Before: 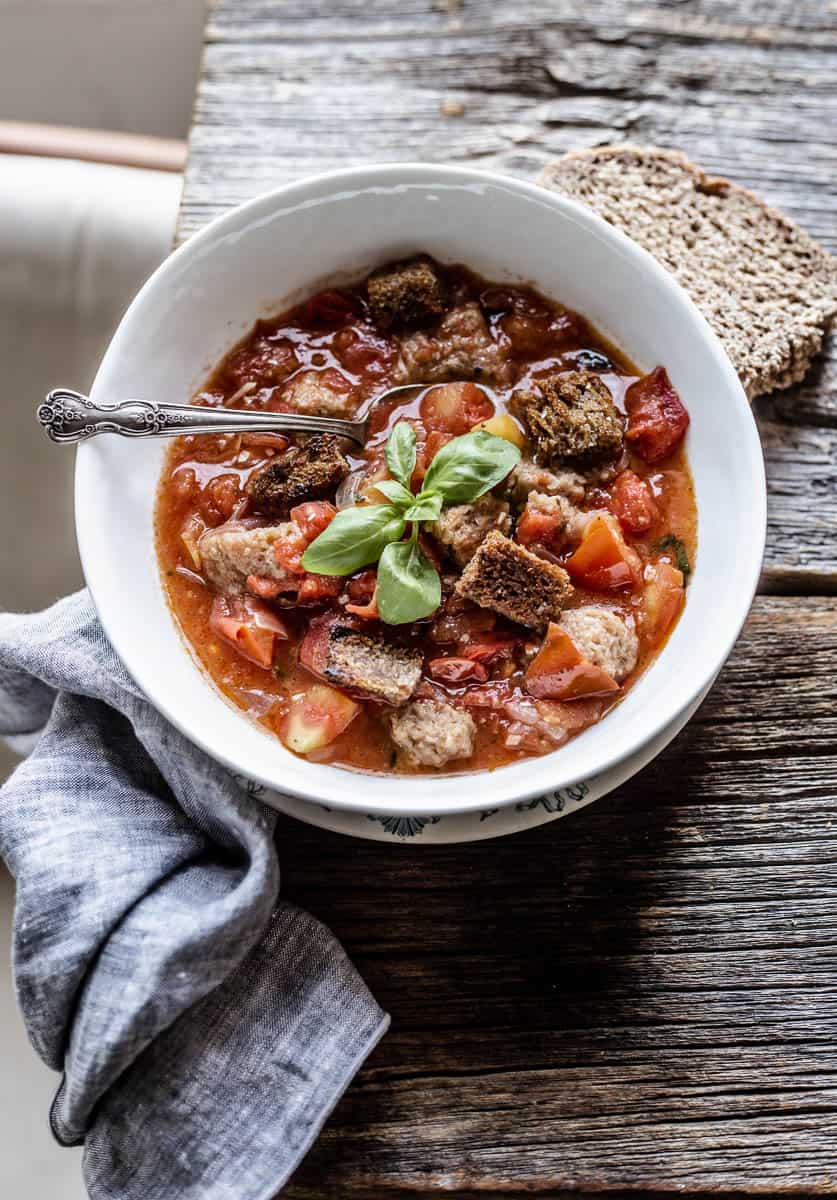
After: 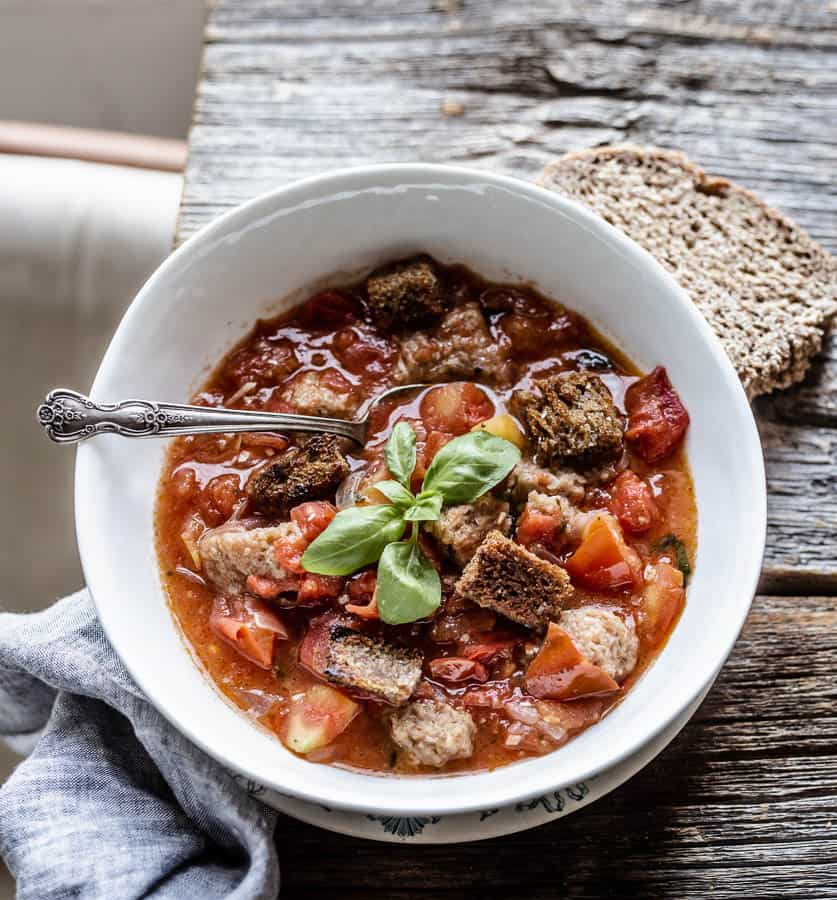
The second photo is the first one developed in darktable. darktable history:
crop: bottom 24.97%
